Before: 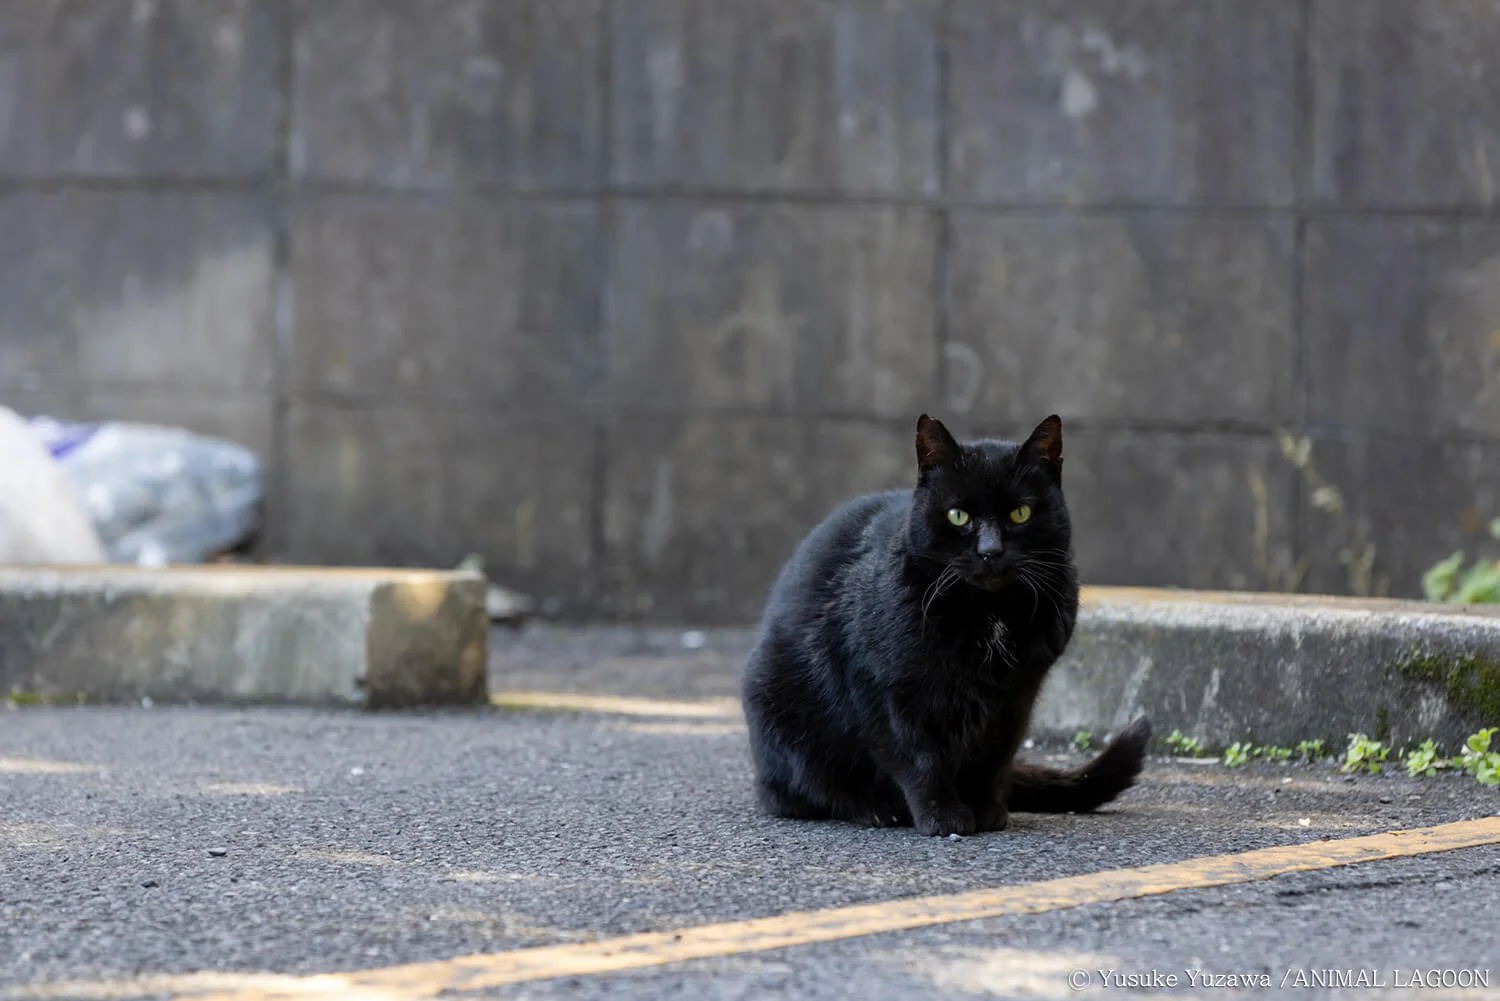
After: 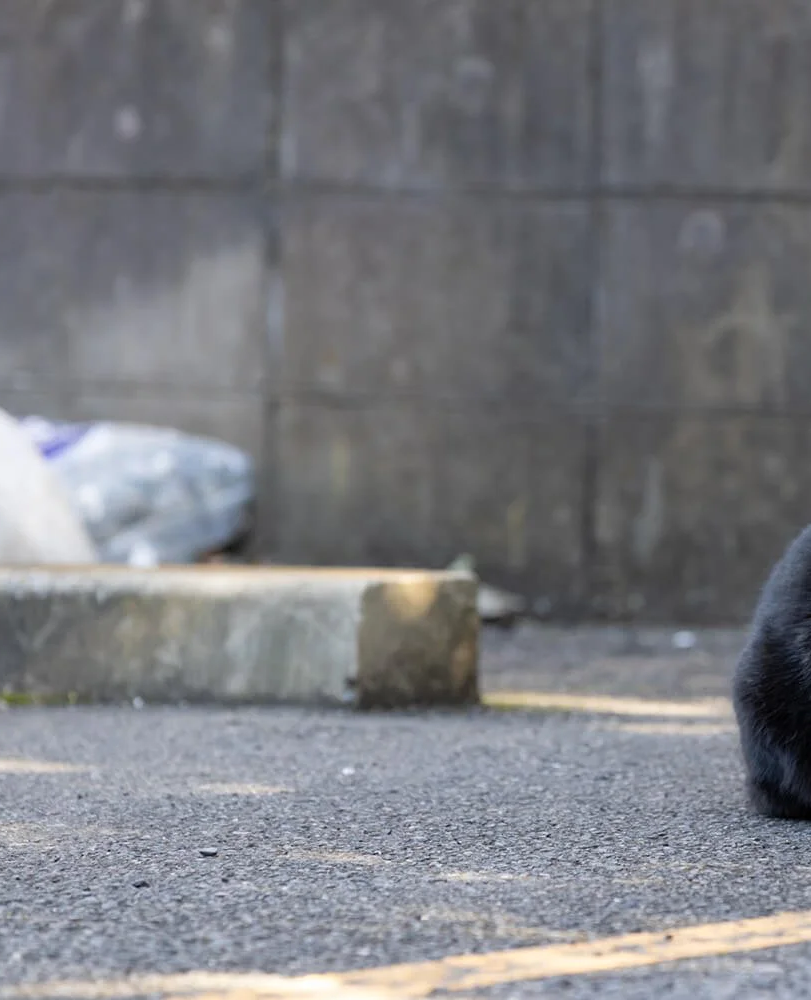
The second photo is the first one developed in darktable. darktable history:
crop: left 0.601%, right 45.317%, bottom 0.082%
tone equalizer: on, module defaults
